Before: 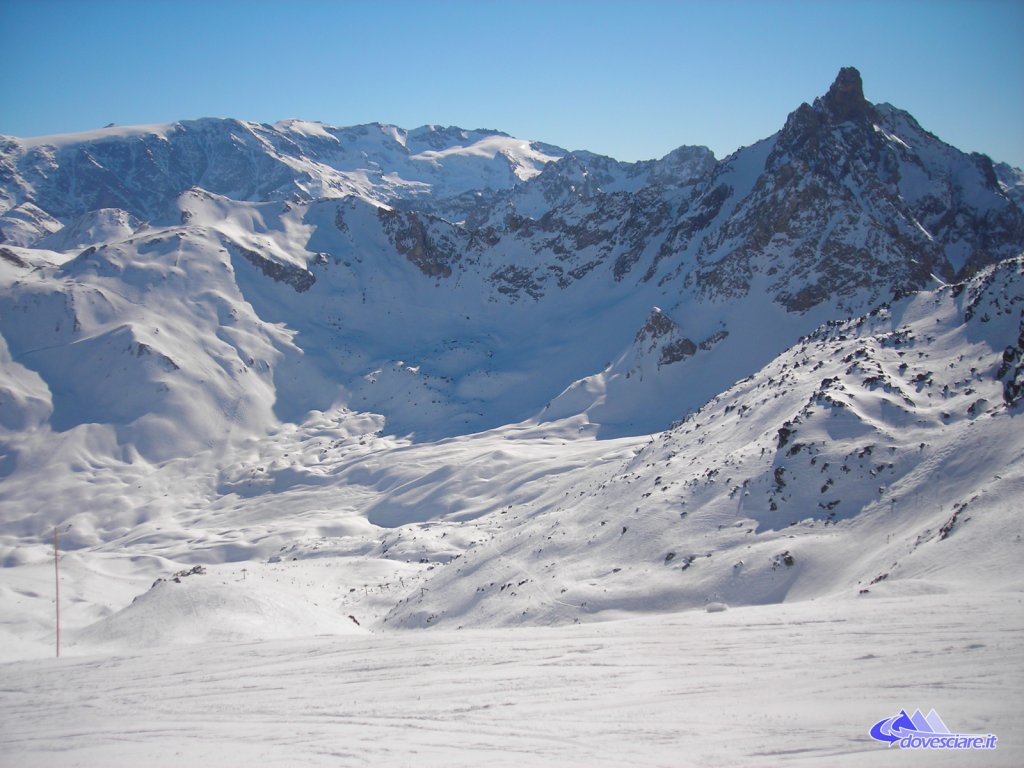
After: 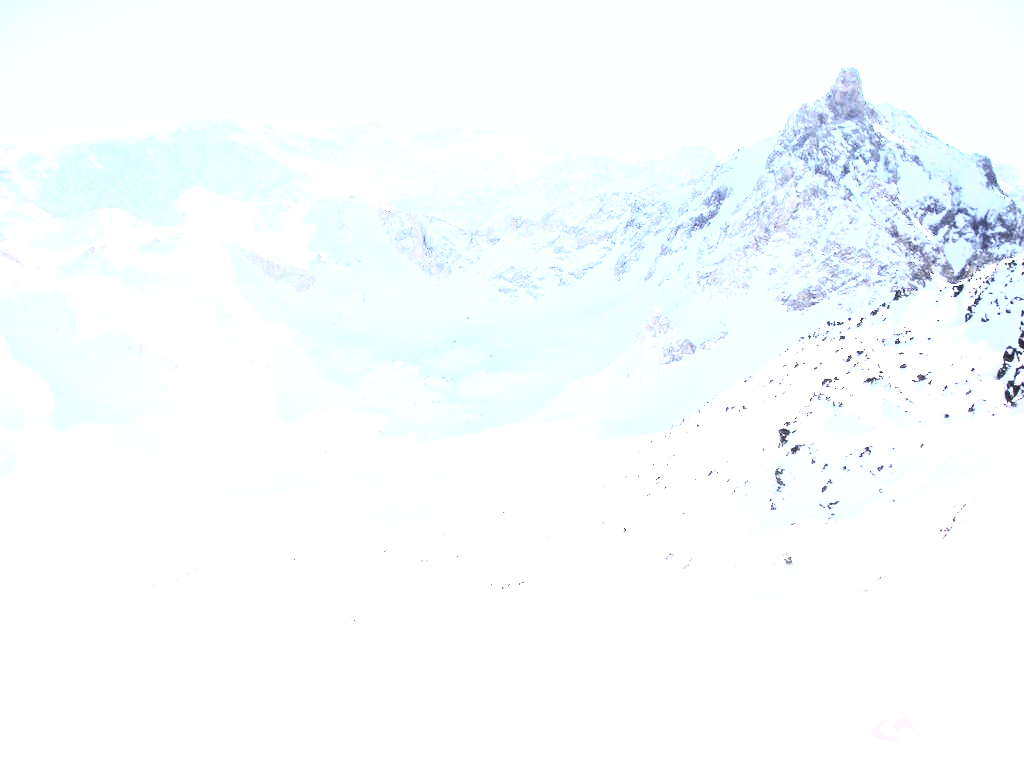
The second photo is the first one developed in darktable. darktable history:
exposure: exposure 1.137 EV, compensate highlight preservation false
contrast brightness saturation: contrast 0.57, brightness 0.57, saturation -0.34
tone equalizer: -8 EV -0.75 EV, -7 EV -0.7 EV, -6 EV -0.6 EV, -5 EV -0.4 EV, -3 EV 0.4 EV, -2 EV 0.6 EV, -1 EV 0.7 EV, +0 EV 0.75 EV, edges refinement/feathering 500, mask exposure compensation -1.57 EV, preserve details no
base curve: curves: ch0 [(0, 0) (0.007, 0.004) (0.027, 0.03) (0.046, 0.07) (0.207, 0.54) (0.442, 0.872) (0.673, 0.972) (1, 1)], preserve colors none
